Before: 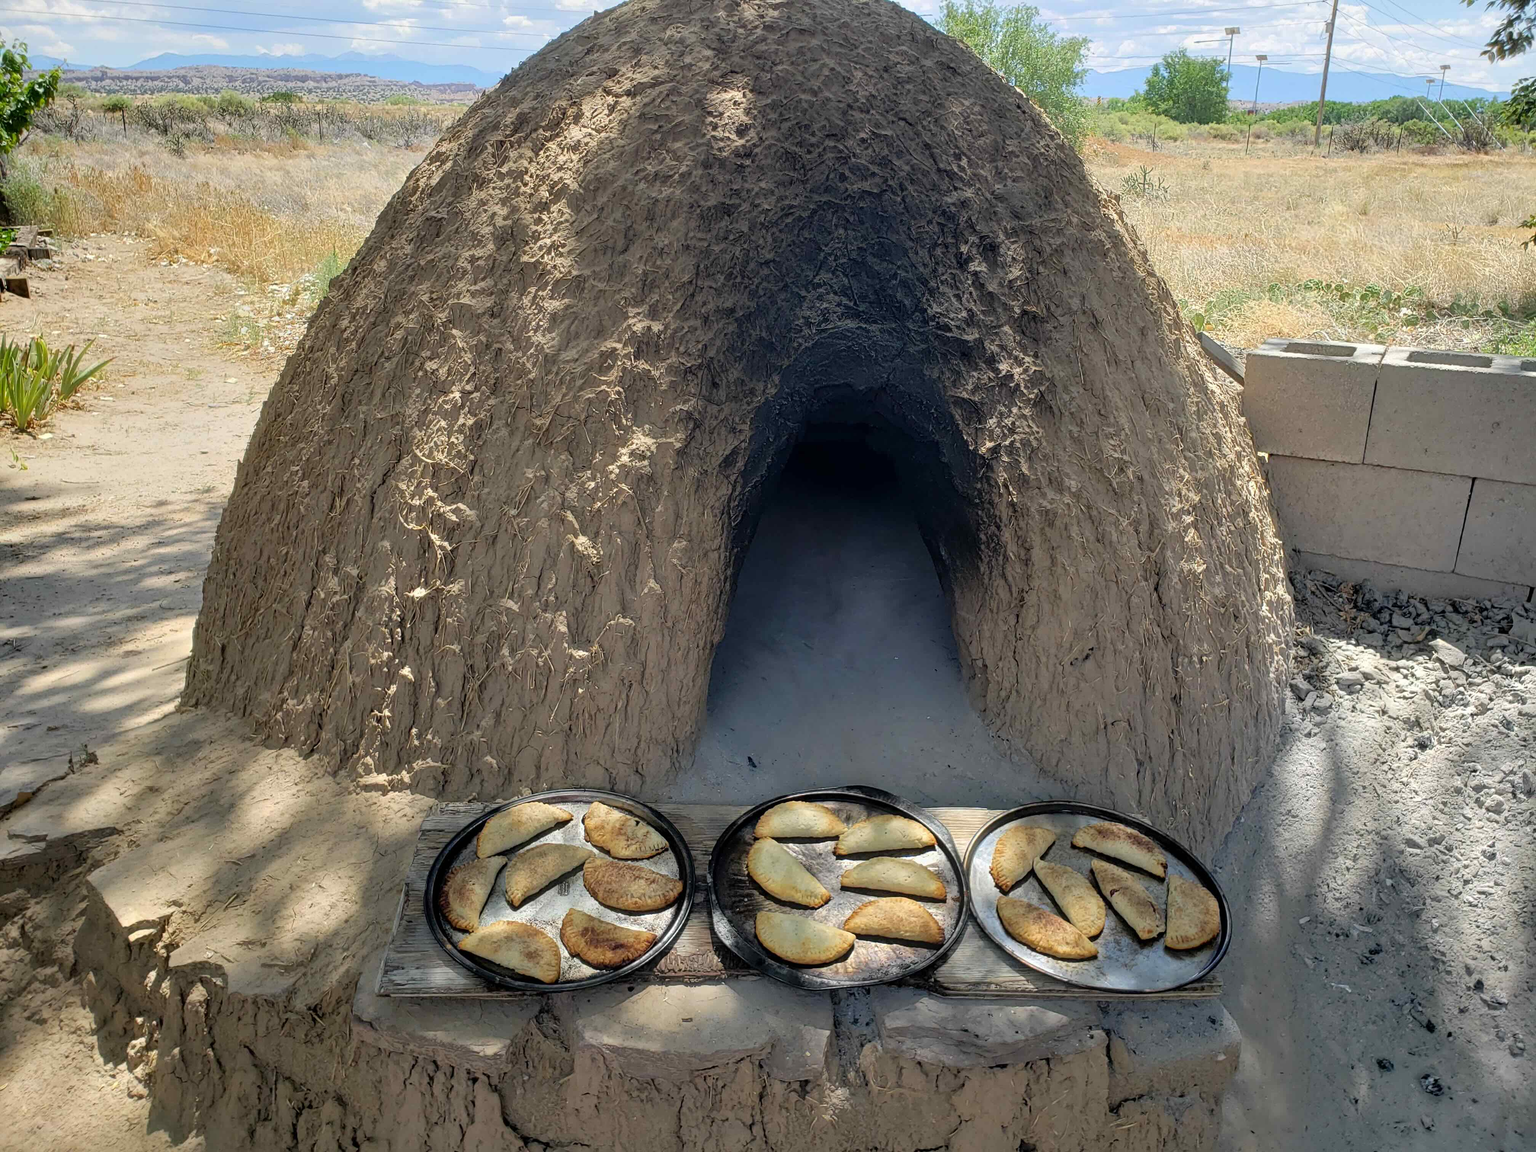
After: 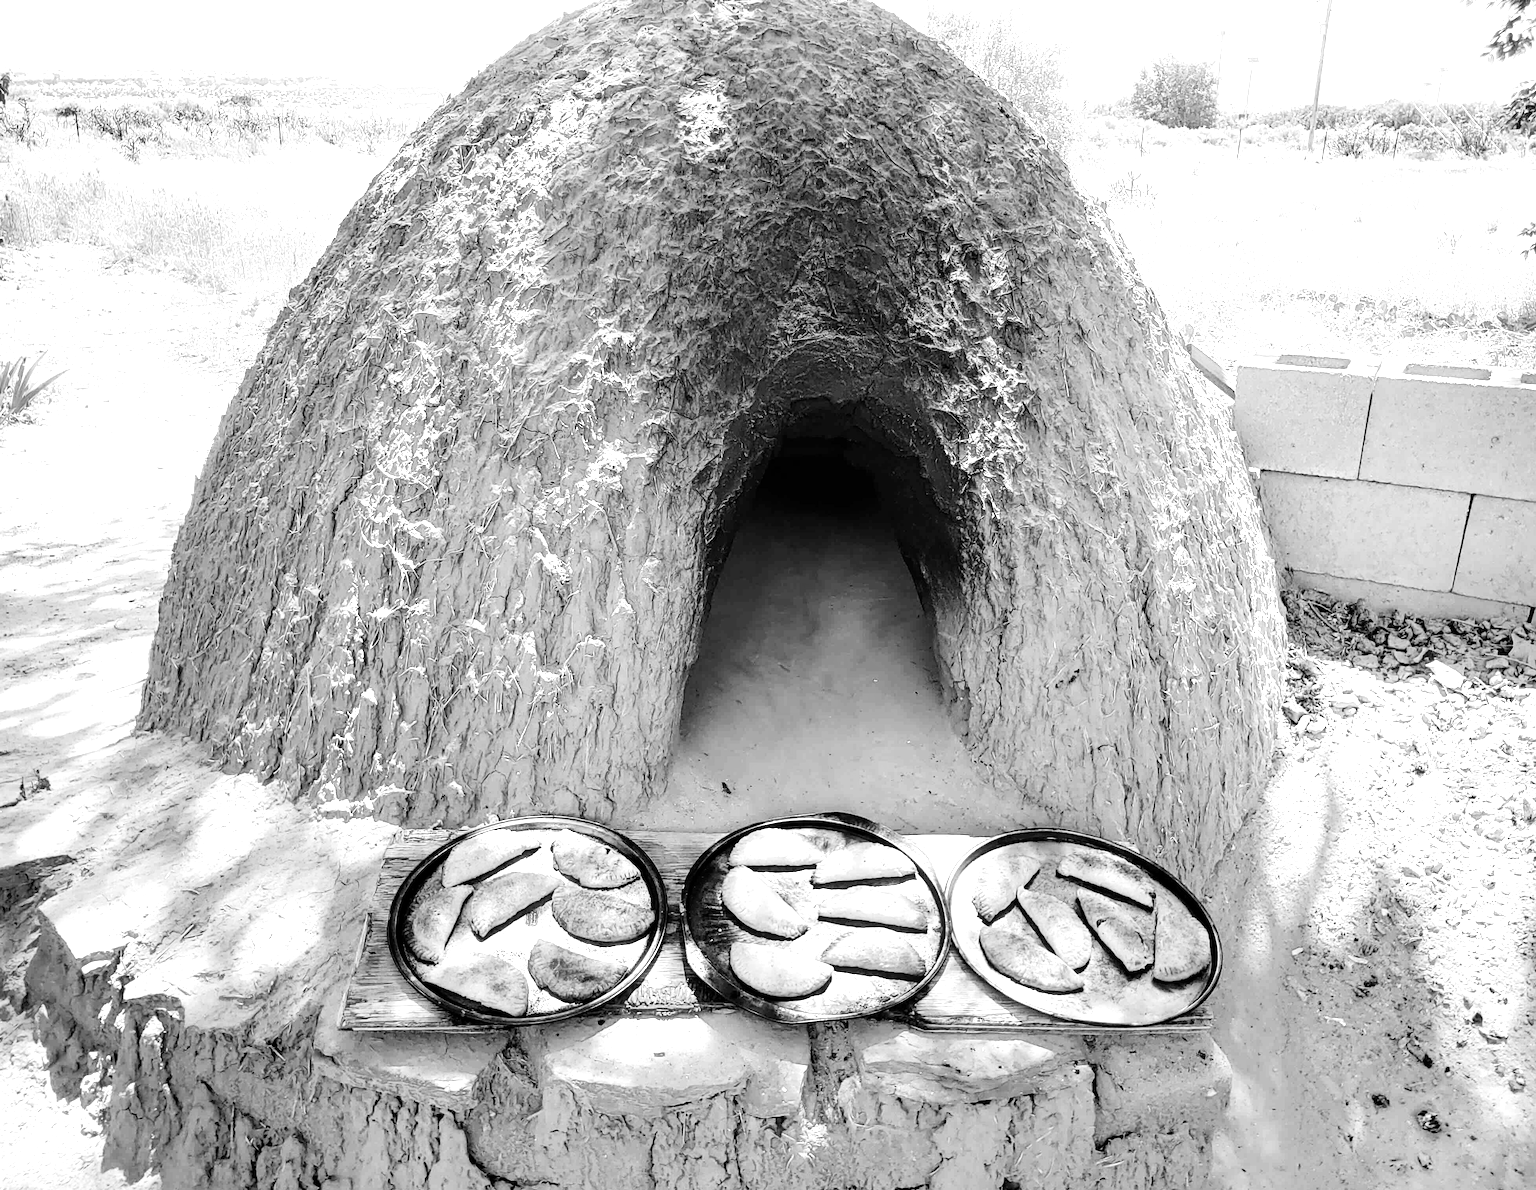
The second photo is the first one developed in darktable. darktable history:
tone curve: curves: ch0 [(0, 0) (0.004, 0.001) (0.133, 0.151) (0.325, 0.399) (0.475, 0.579) (0.832, 0.902) (1, 1)], color space Lab, linked channels, preserve colors none
white balance: red 0.978, blue 0.999
monochrome: a -11.7, b 1.62, size 0.5, highlights 0.38
exposure: exposure 1.15 EV, compensate highlight preservation false
tone equalizer: -8 EV -0.75 EV, -7 EV -0.7 EV, -6 EV -0.6 EV, -5 EV -0.4 EV, -3 EV 0.4 EV, -2 EV 0.6 EV, -1 EV 0.7 EV, +0 EV 0.75 EV, edges refinement/feathering 500, mask exposure compensation -1.57 EV, preserve details no
crop and rotate: left 3.238%
